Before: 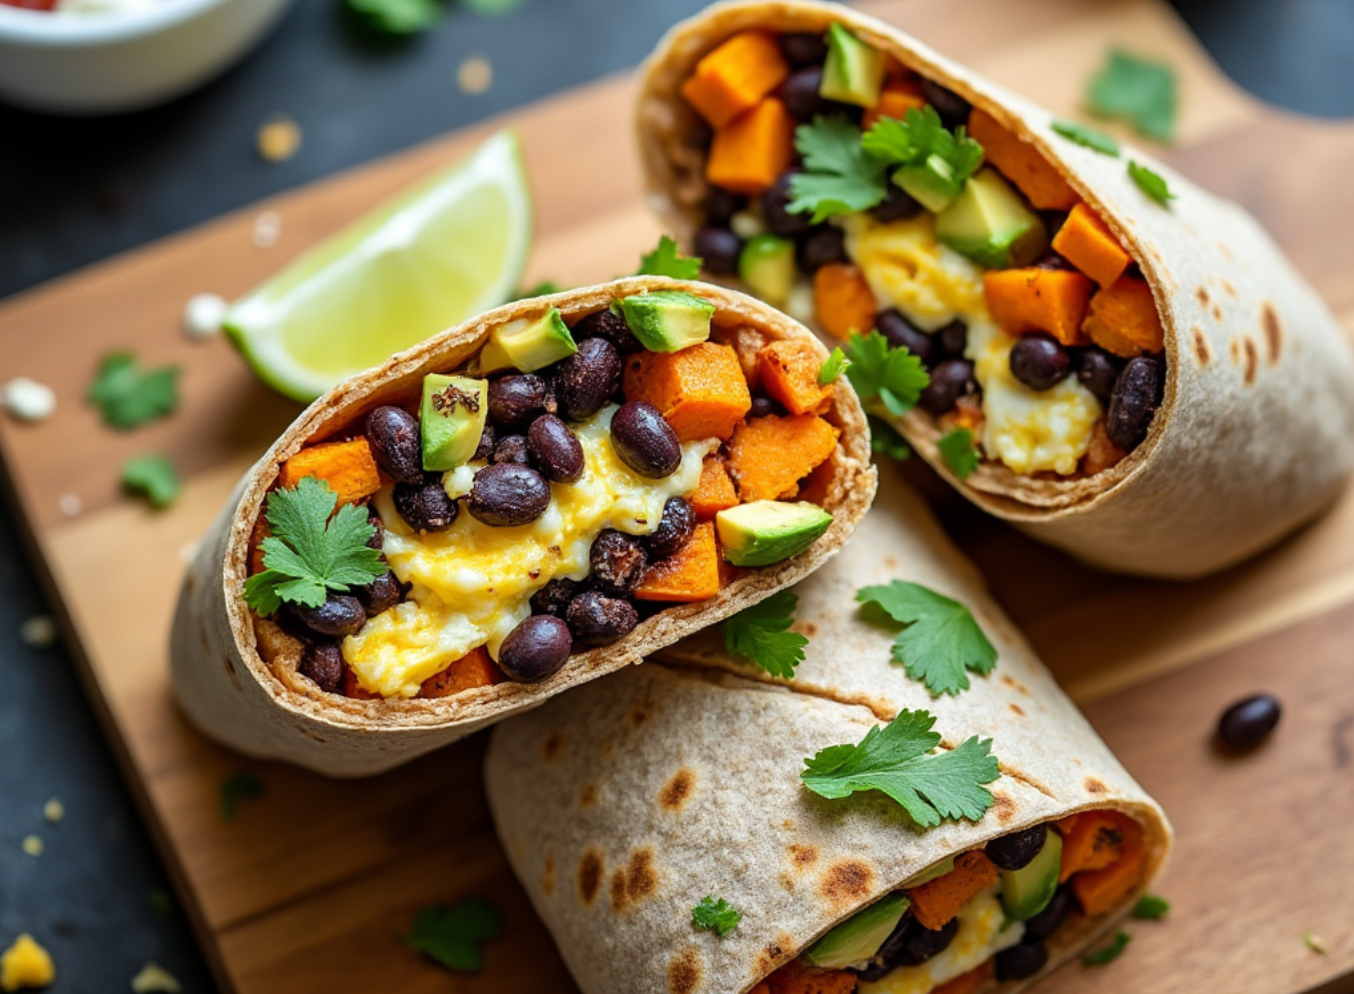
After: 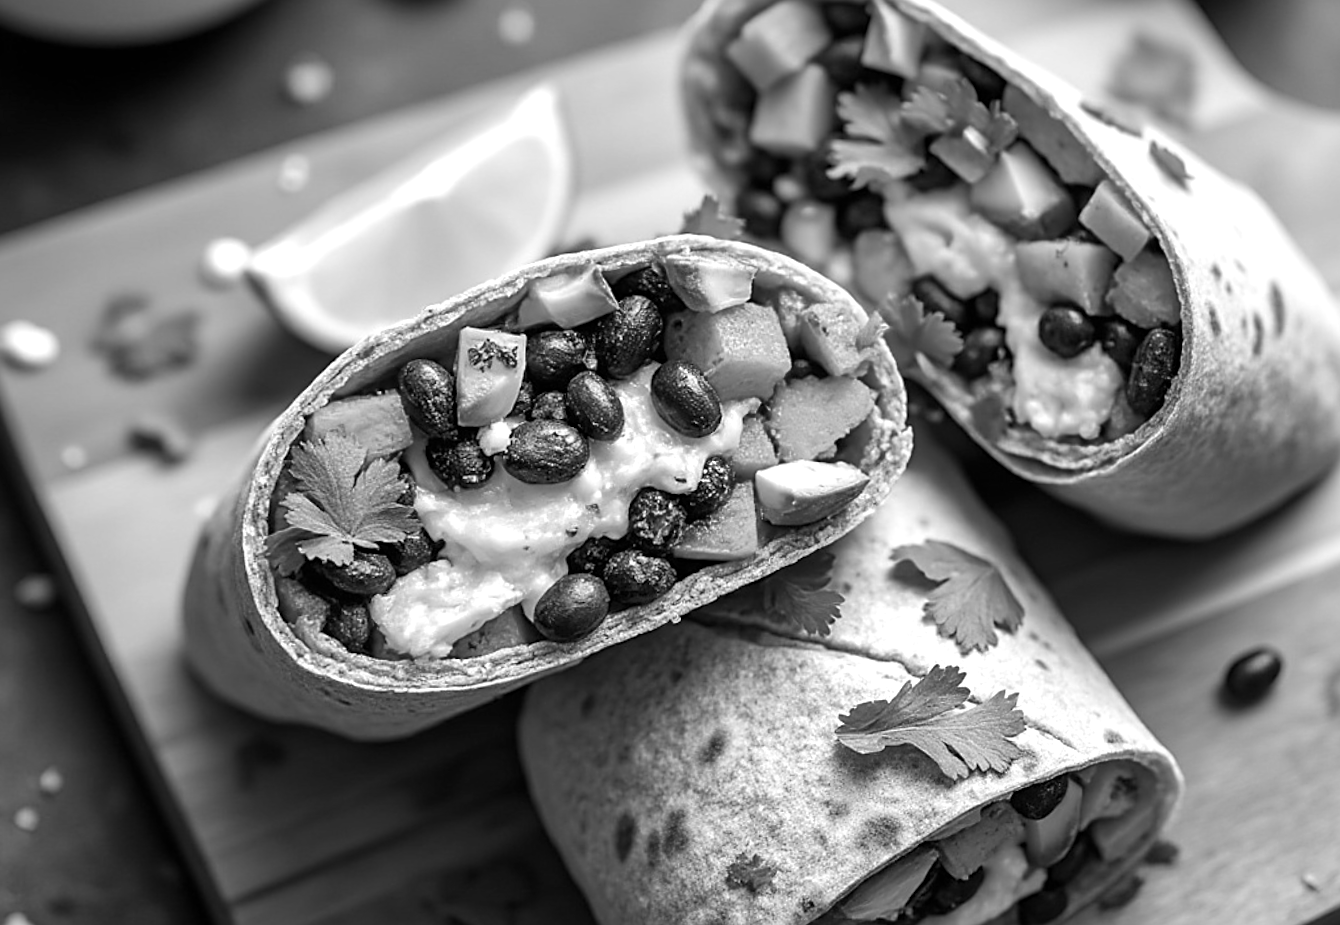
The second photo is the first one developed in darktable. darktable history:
color calibration: output gray [0.28, 0.41, 0.31, 0], gray › normalize channels true, illuminant same as pipeline (D50), adaptation XYZ, x 0.346, y 0.359, gamut compression 0
exposure: black level correction 0, exposure 0.5 EV, compensate exposure bias true, compensate highlight preservation false
rotate and perspective: rotation 0.679°, lens shift (horizontal) 0.136, crop left 0.009, crop right 0.991, crop top 0.078, crop bottom 0.95
sharpen: on, module defaults
